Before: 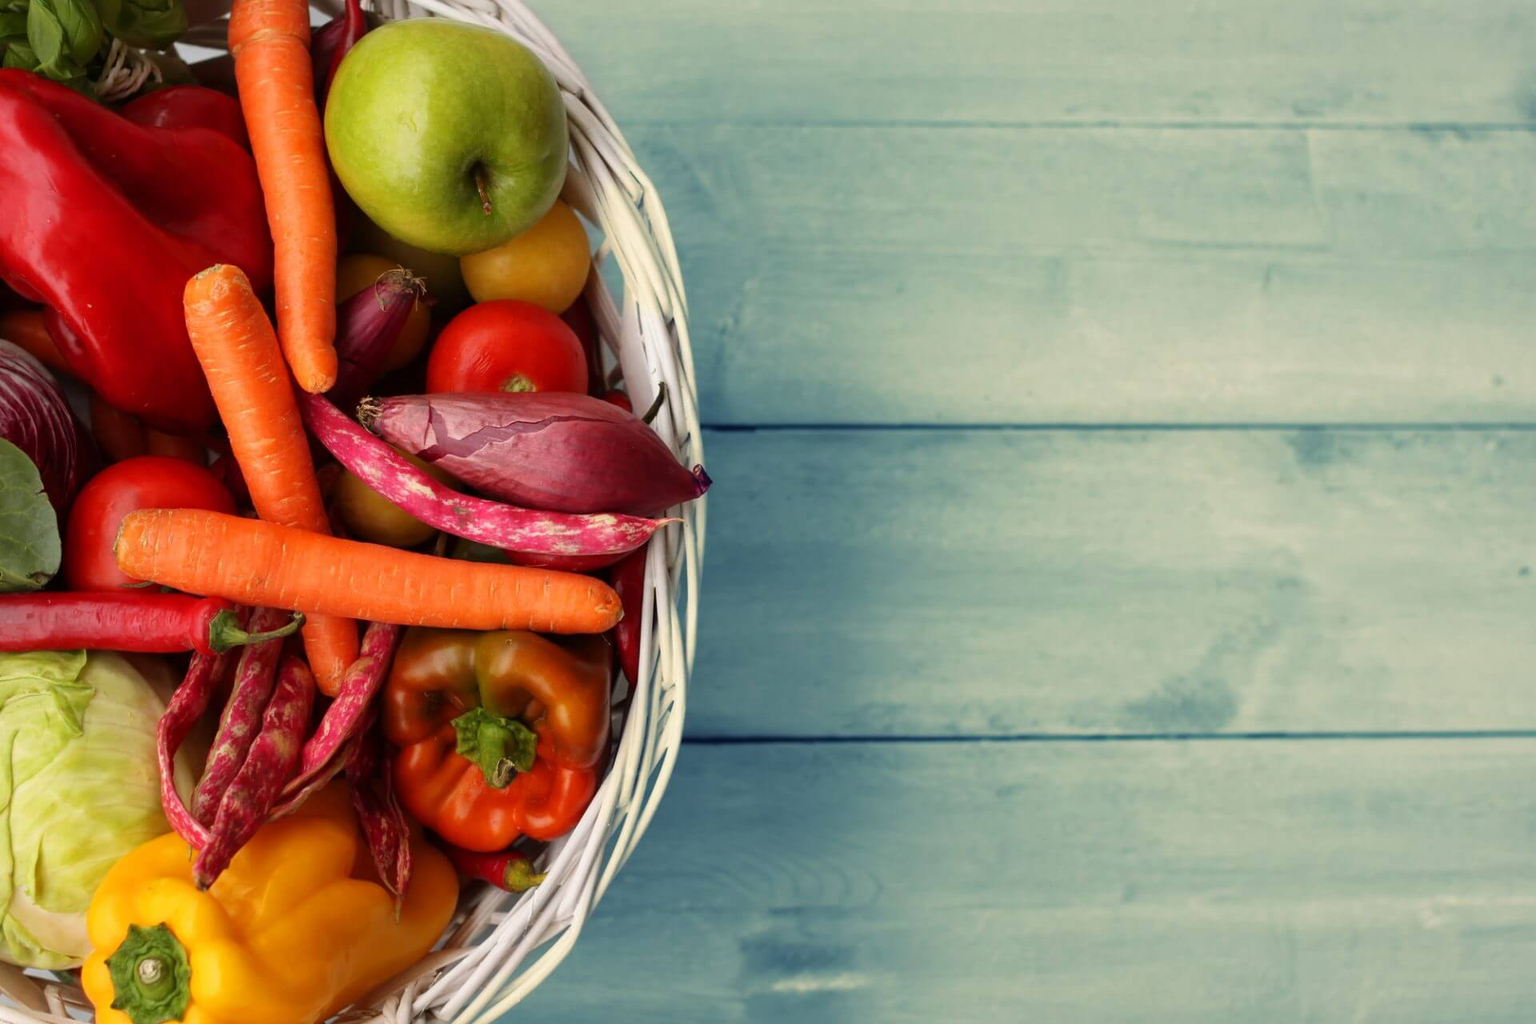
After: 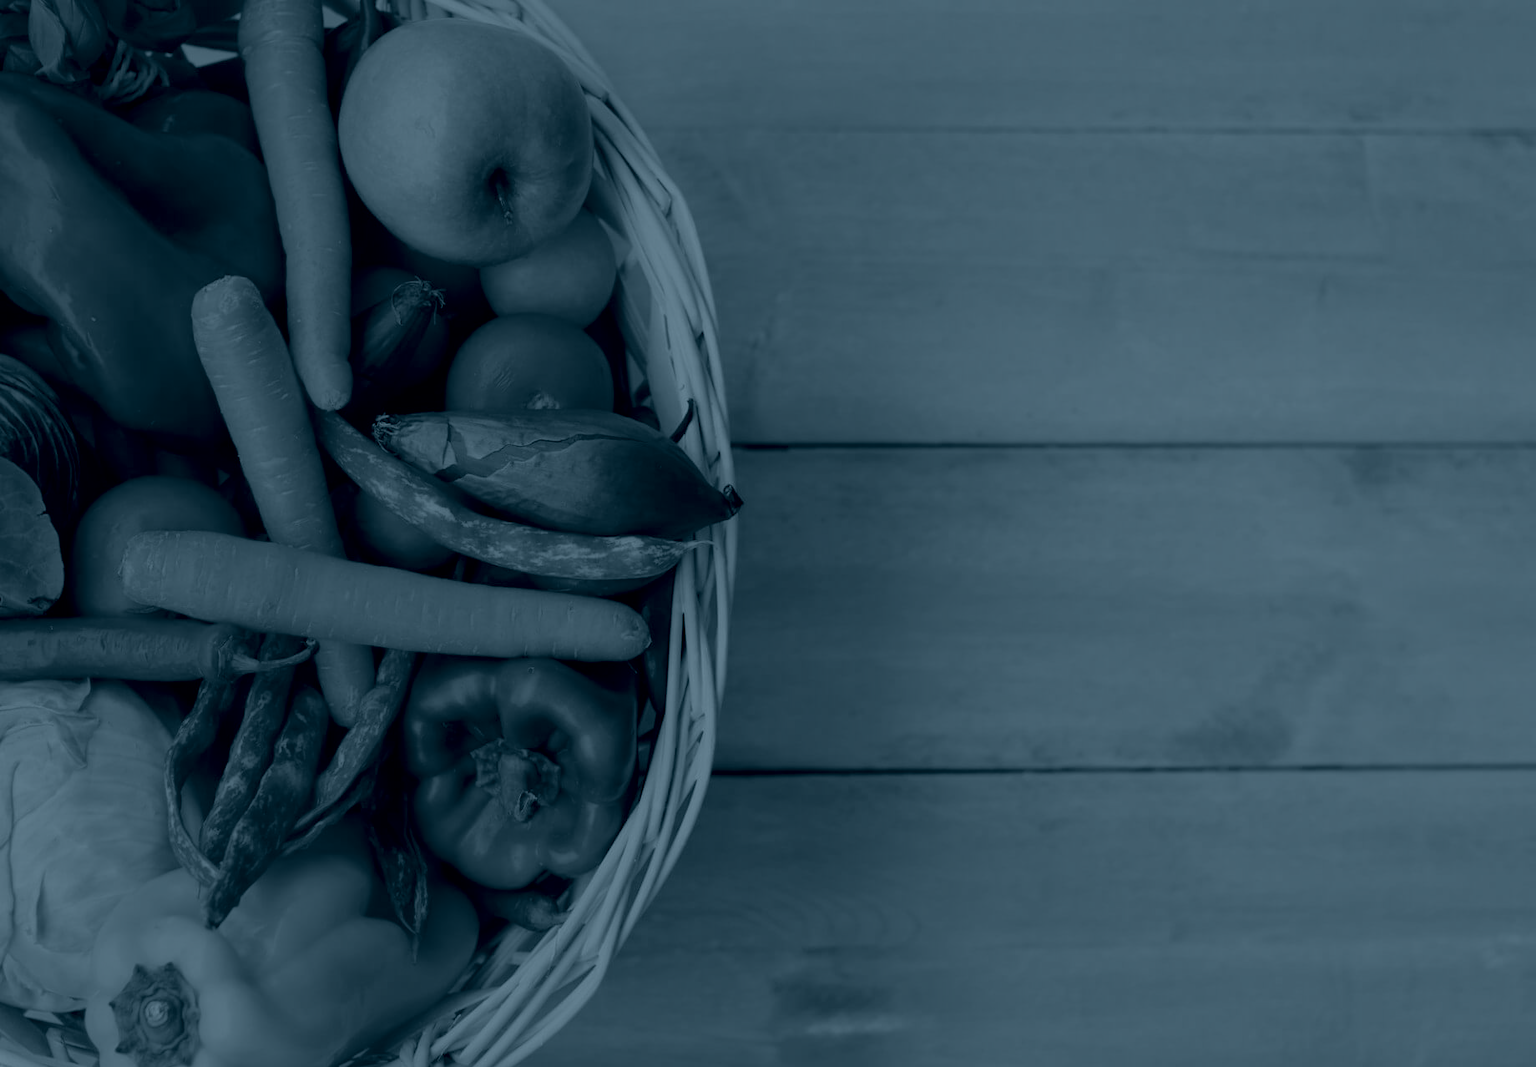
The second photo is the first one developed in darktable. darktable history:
color balance rgb: perceptual saturation grading › global saturation 25%, perceptual brilliance grading › mid-tones 10%, perceptual brilliance grading › shadows 15%, global vibrance 20%
crop: right 4.126%, bottom 0.031%
white balance: red 0.925, blue 1.046
colorize: hue 194.4°, saturation 29%, source mix 61.75%, lightness 3.98%, version 1
